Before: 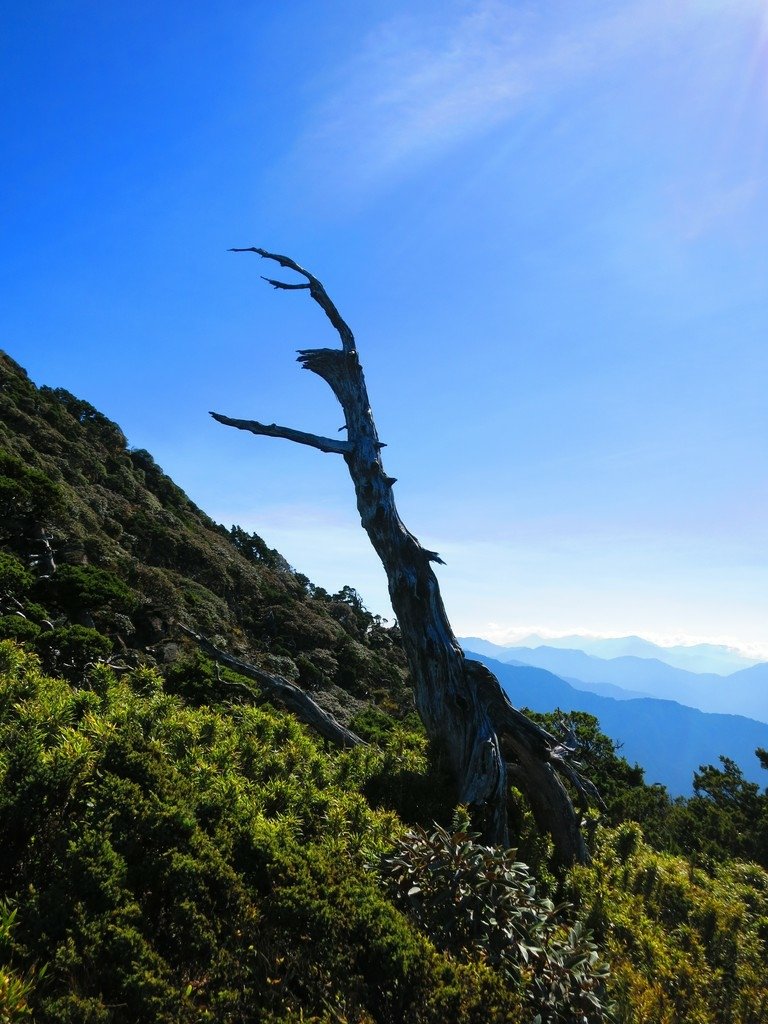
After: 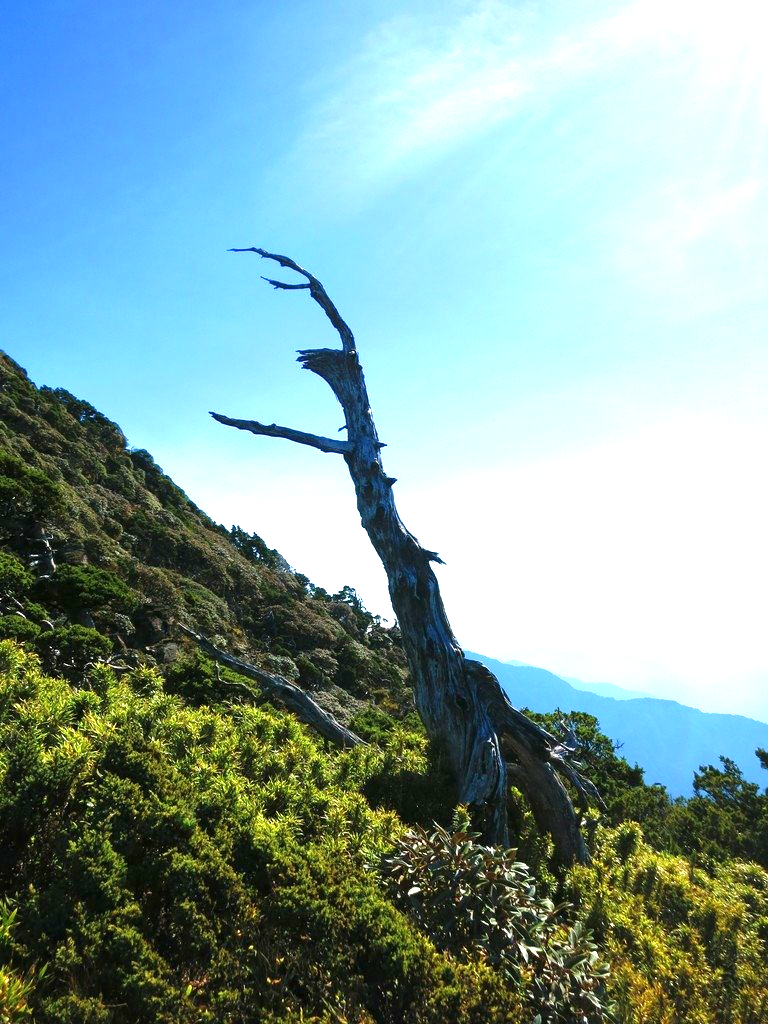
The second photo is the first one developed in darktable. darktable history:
exposure: exposure 1.2 EV, compensate highlight preservation false
velvia: on, module defaults
